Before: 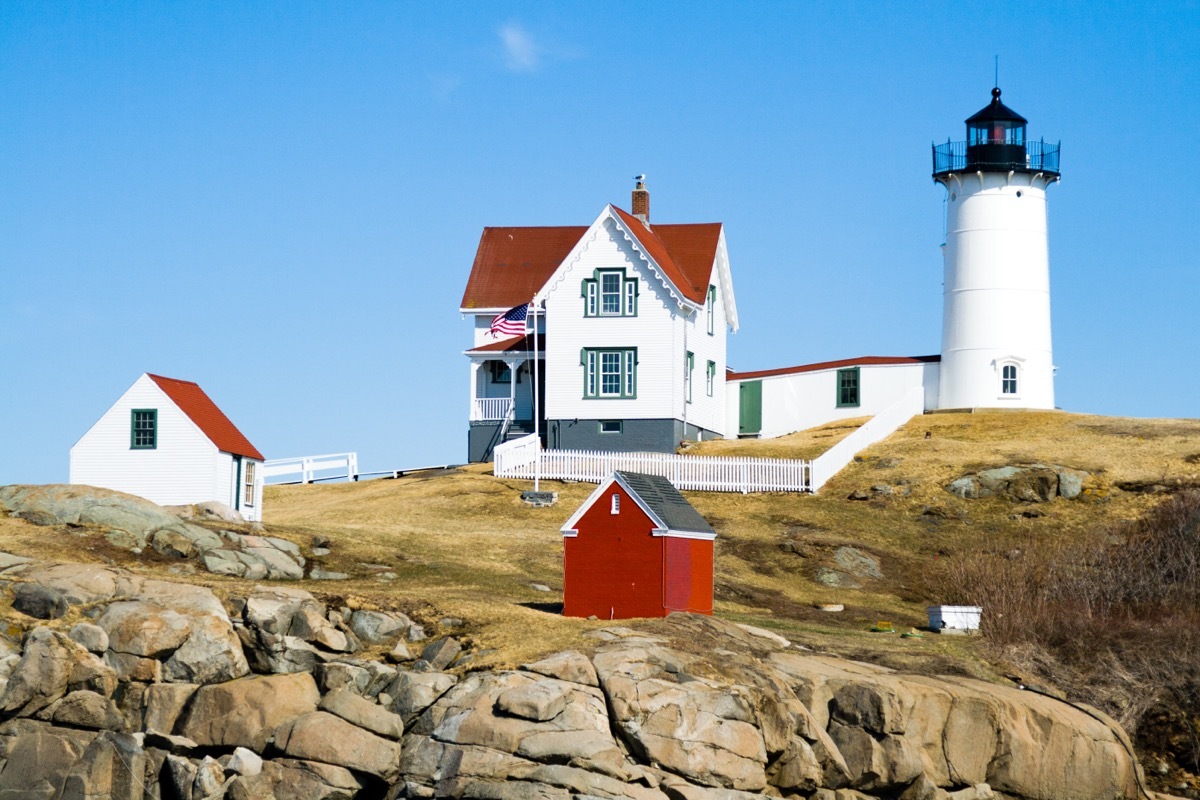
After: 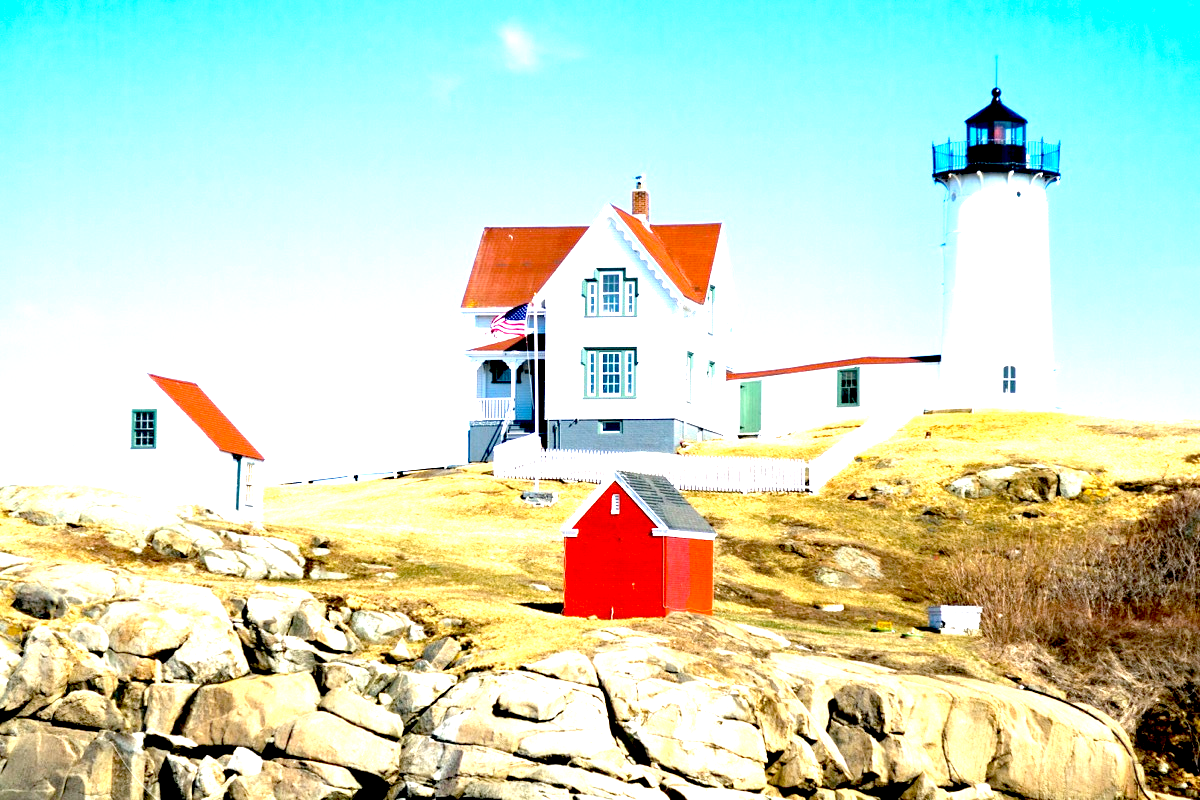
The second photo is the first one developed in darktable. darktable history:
exposure: black level correction 0.016, exposure 1.791 EV, compensate exposure bias true, compensate highlight preservation false
